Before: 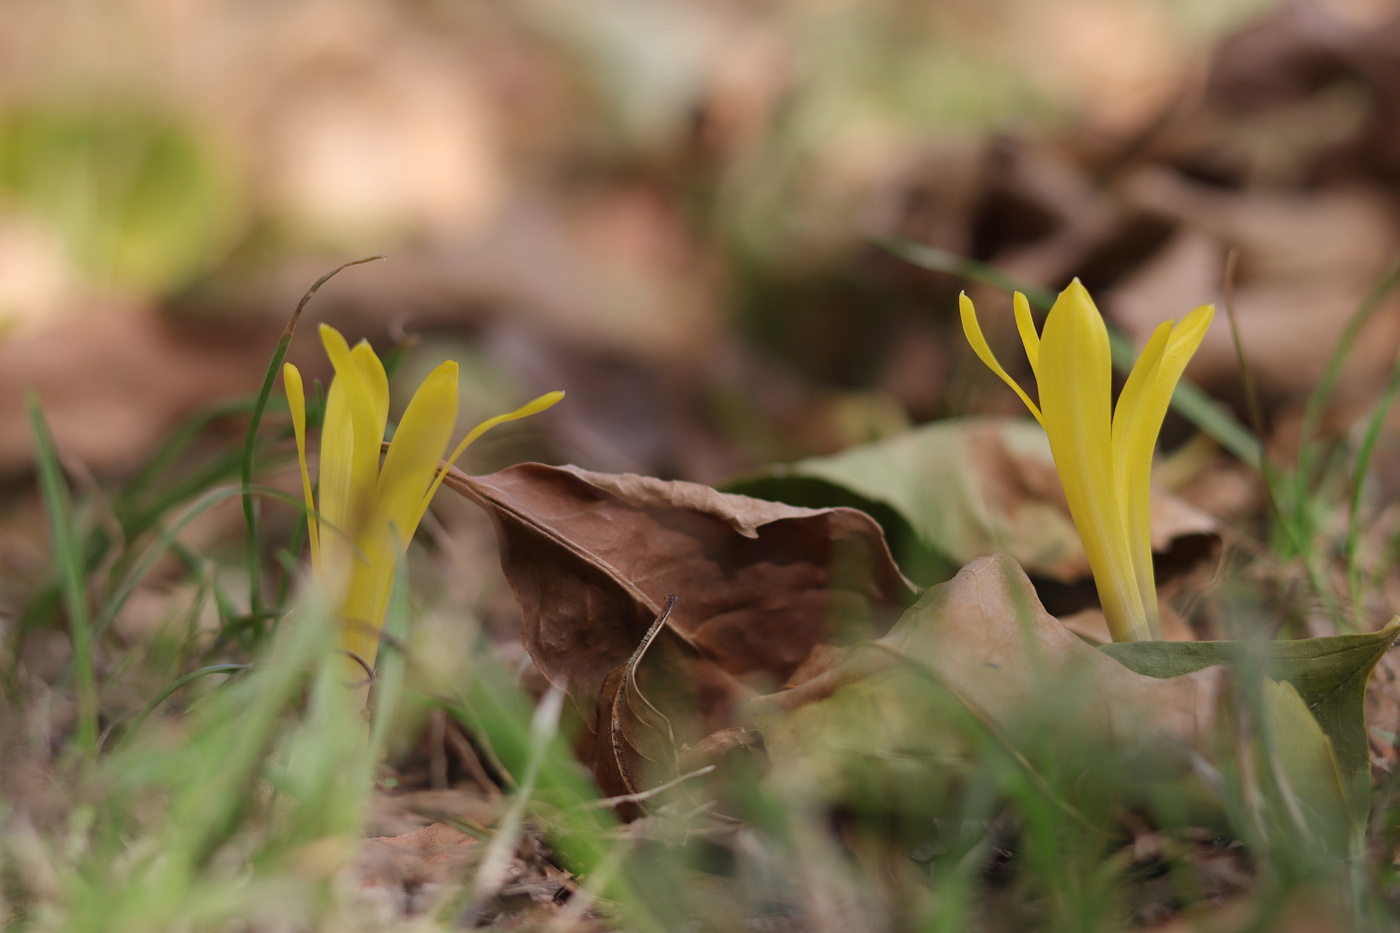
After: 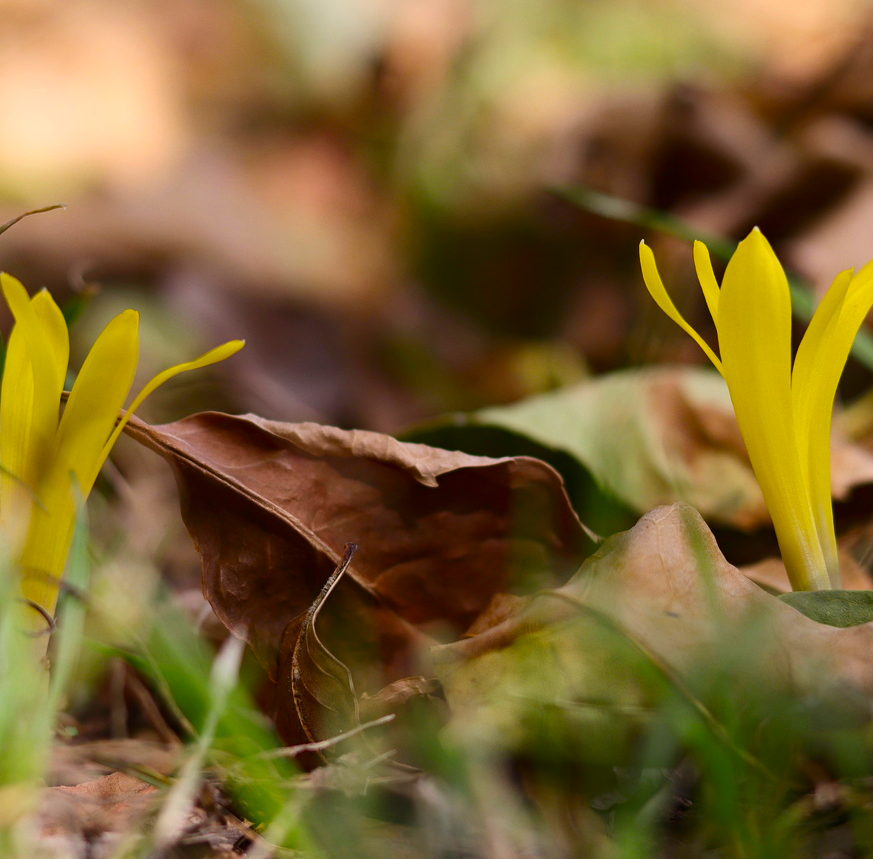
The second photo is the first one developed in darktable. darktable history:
crop and rotate: left 22.918%, top 5.629%, right 14.711%, bottom 2.247%
contrast brightness saturation: contrast 0.22
color balance rgb: perceptual saturation grading › global saturation 40%, global vibrance 15%
